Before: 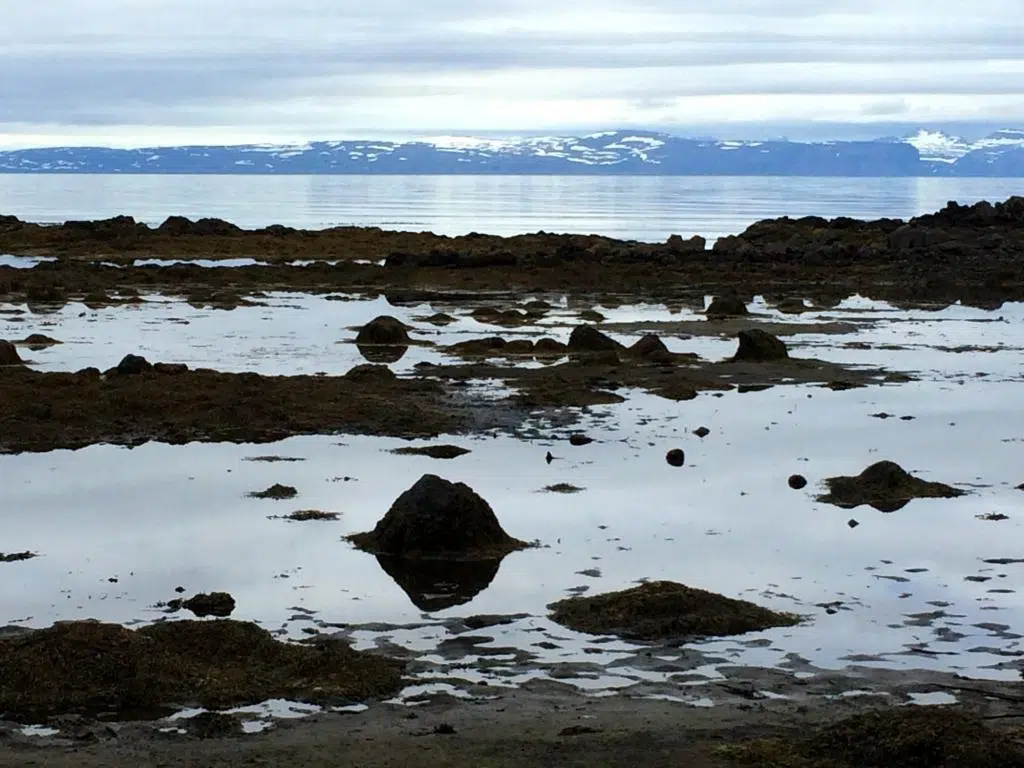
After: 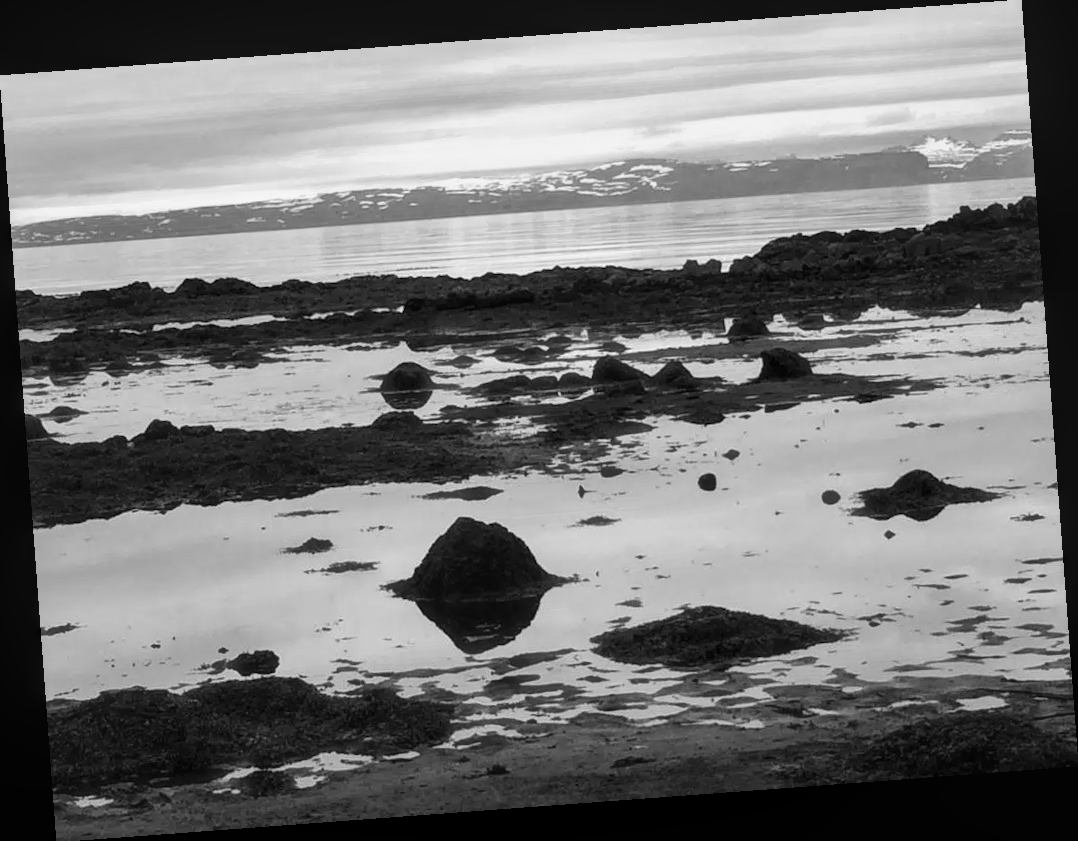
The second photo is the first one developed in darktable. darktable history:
local contrast: on, module defaults
monochrome: on, module defaults
rotate and perspective: rotation -4.25°, automatic cropping off
haze removal: strength -0.1, adaptive false
